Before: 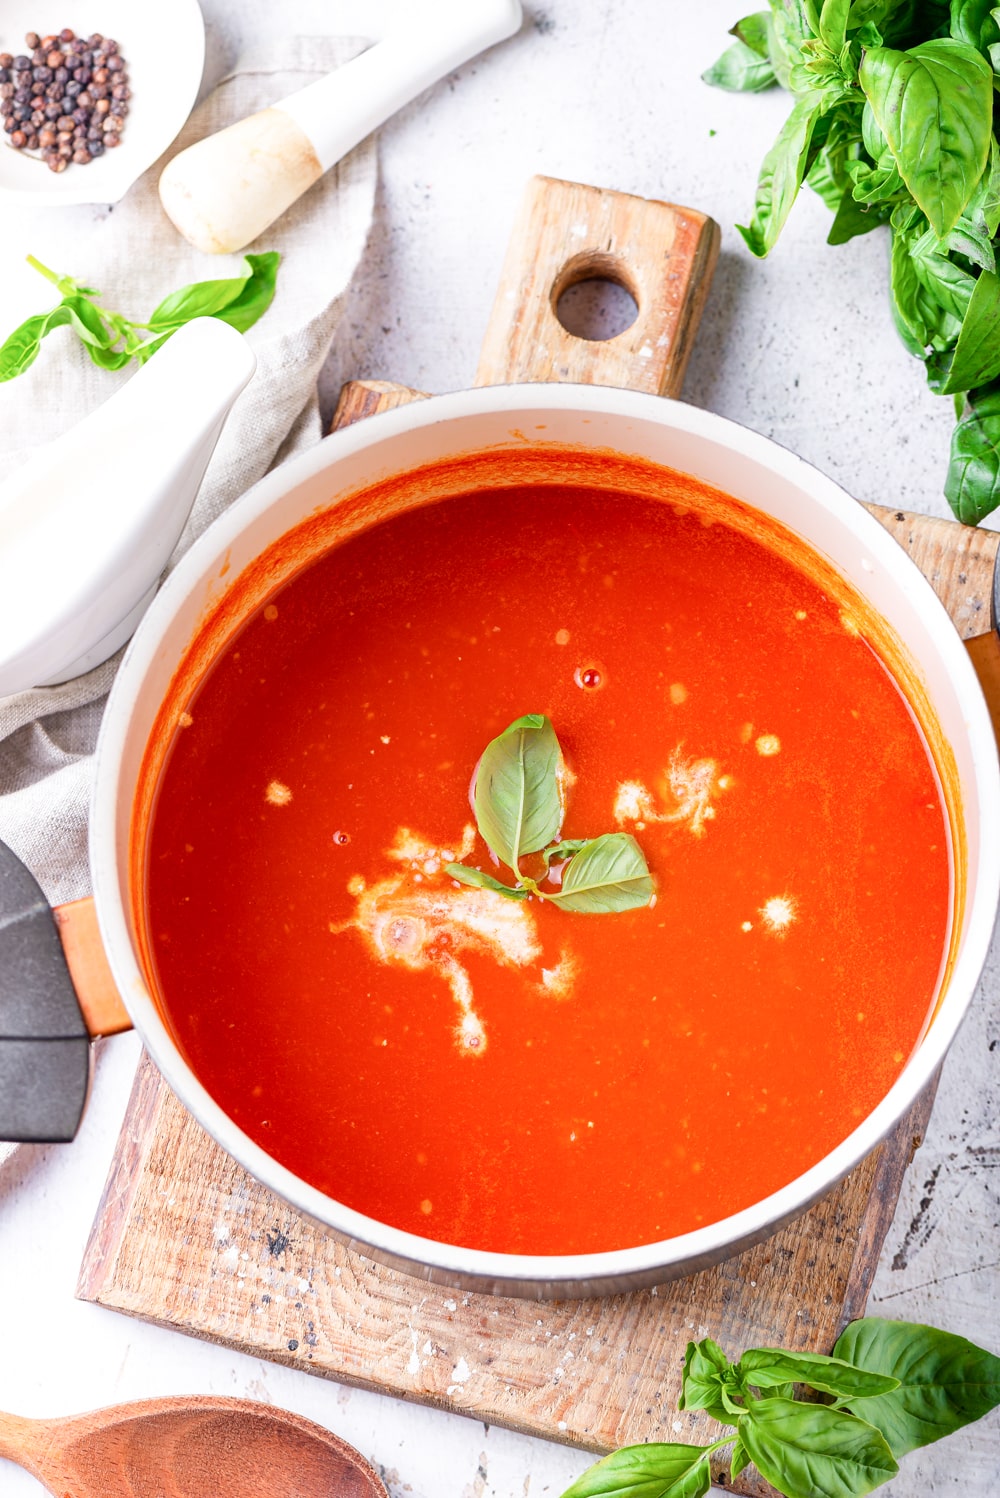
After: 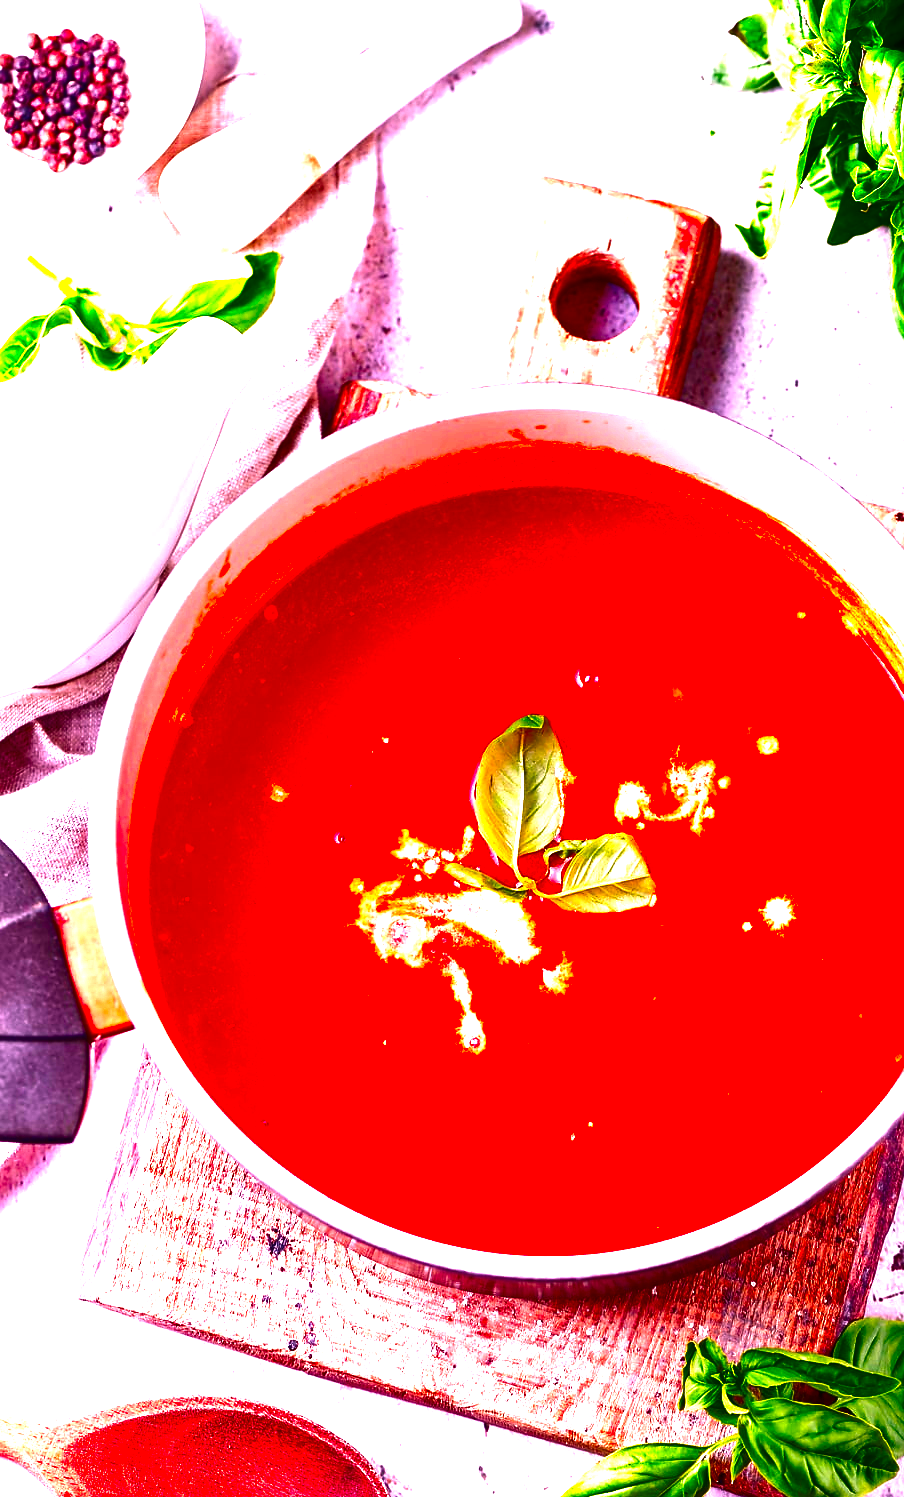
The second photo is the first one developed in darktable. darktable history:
exposure: exposure 0.766 EV, compensate highlight preservation false
sharpen: radius 1, threshold 1
crop: right 9.509%, bottom 0.031%
white balance: red 1.188, blue 1.11
contrast brightness saturation: brightness -1, saturation 1
